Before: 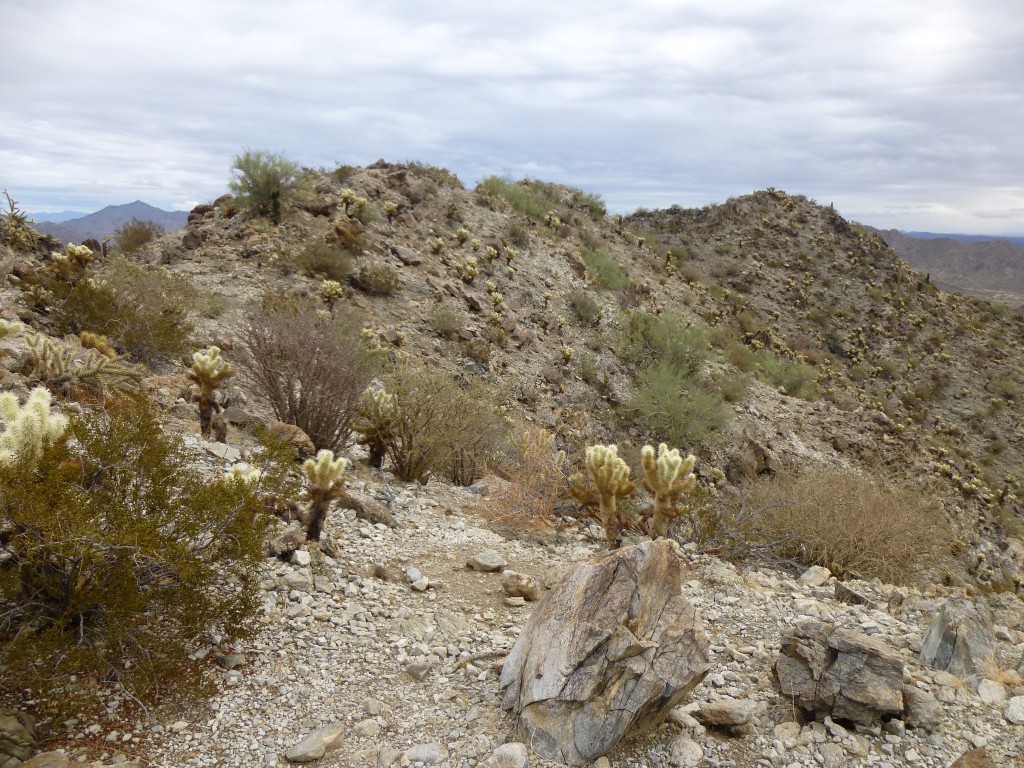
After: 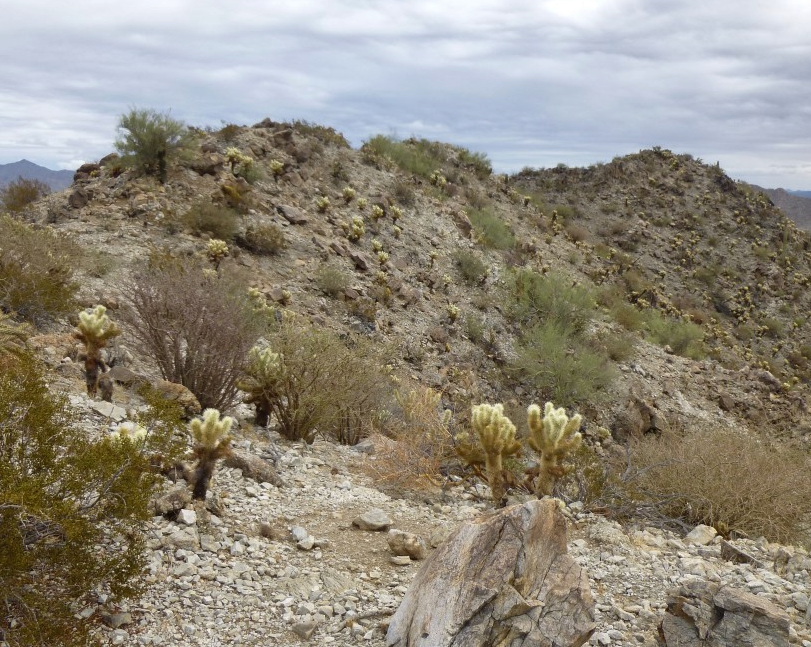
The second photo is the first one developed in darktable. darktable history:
shadows and highlights: soften with gaussian
crop: left 11.225%, top 5.381%, right 9.565%, bottom 10.314%
